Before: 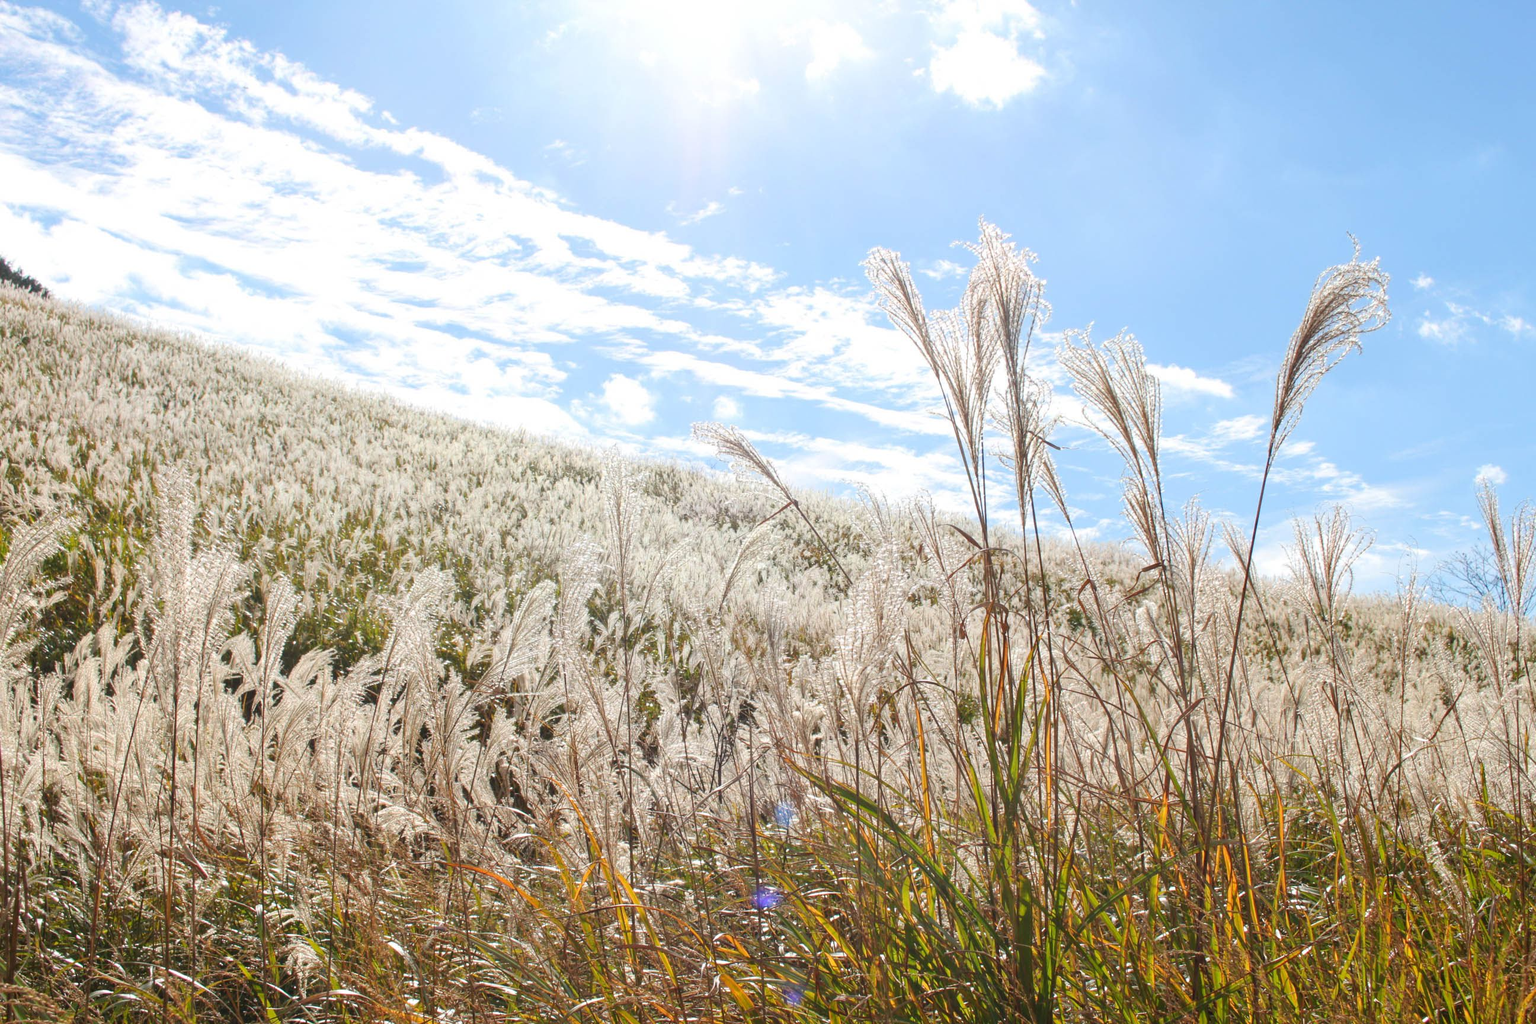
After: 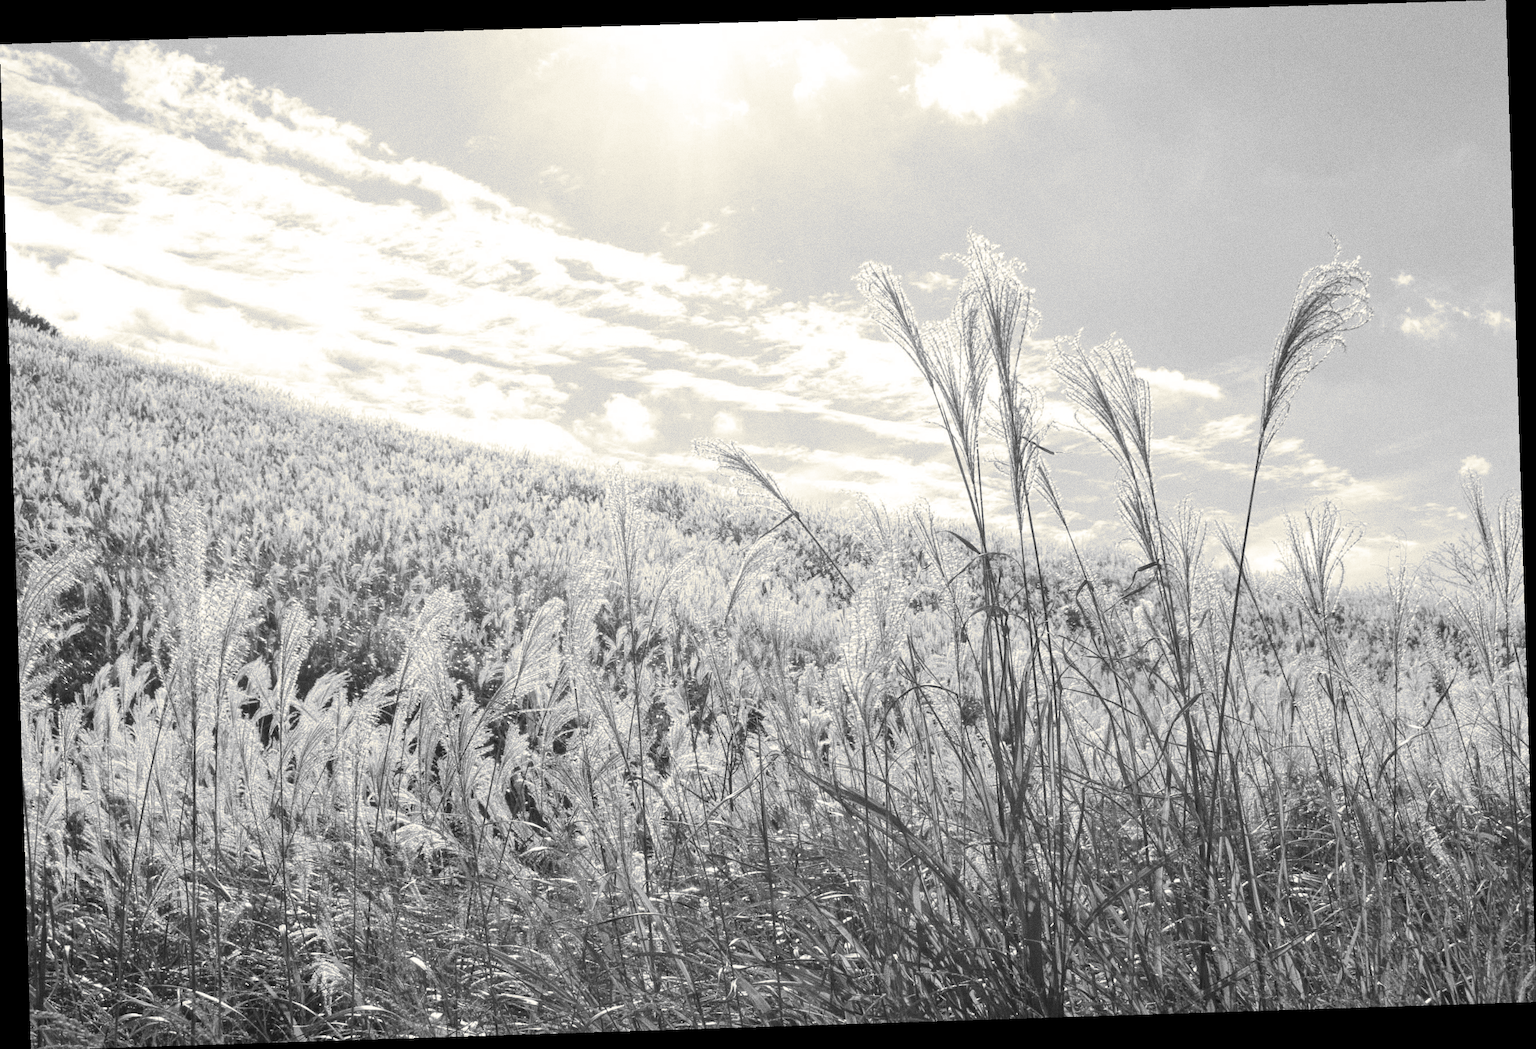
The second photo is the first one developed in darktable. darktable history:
tone equalizer: on, module defaults
grain: coarseness 0.09 ISO, strength 40%
split-toning: shadows › hue 43.2°, shadows › saturation 0, highlights › hue 50.4°, highlights › saturation 1
rotate and perspective: rotation -1.77°, lens shift (horizontal) 0.004, automatic cropping off
color balance: output saturation 110%
monochrome: on, module defaults
